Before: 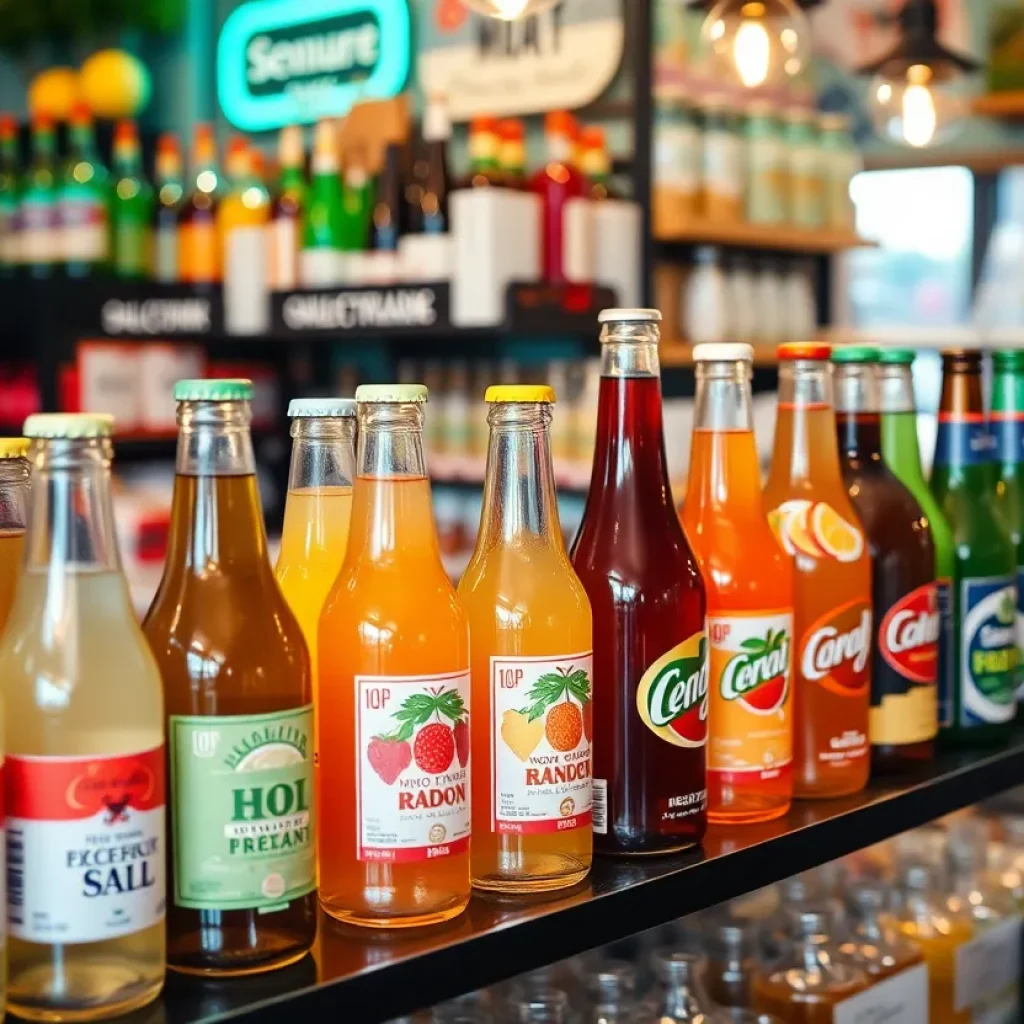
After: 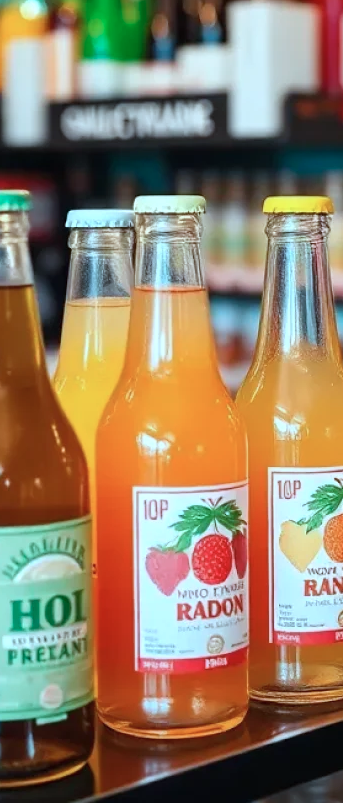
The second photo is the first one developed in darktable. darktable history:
crop and rotate: left 21.77%, top 18.528%, right 44.676%, bottom 2.997%
color correction: highlights a* -10.69, highlights b* -19.19
tone equalizer: on, module defaults
white balance: red 1.009, blue 0.985
